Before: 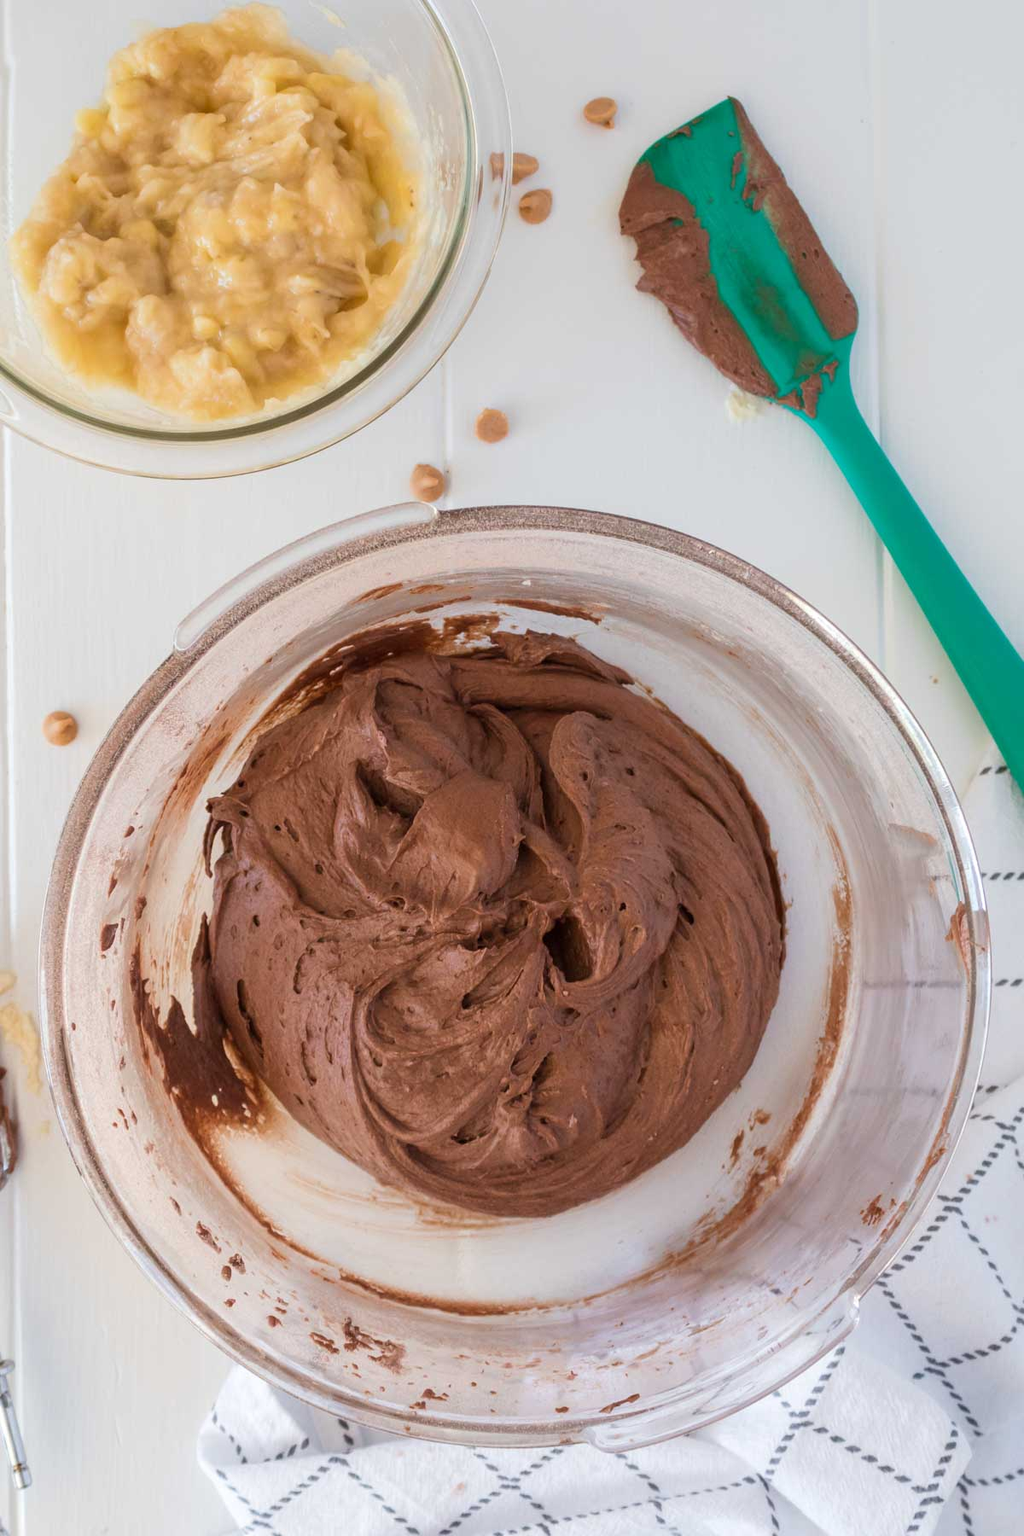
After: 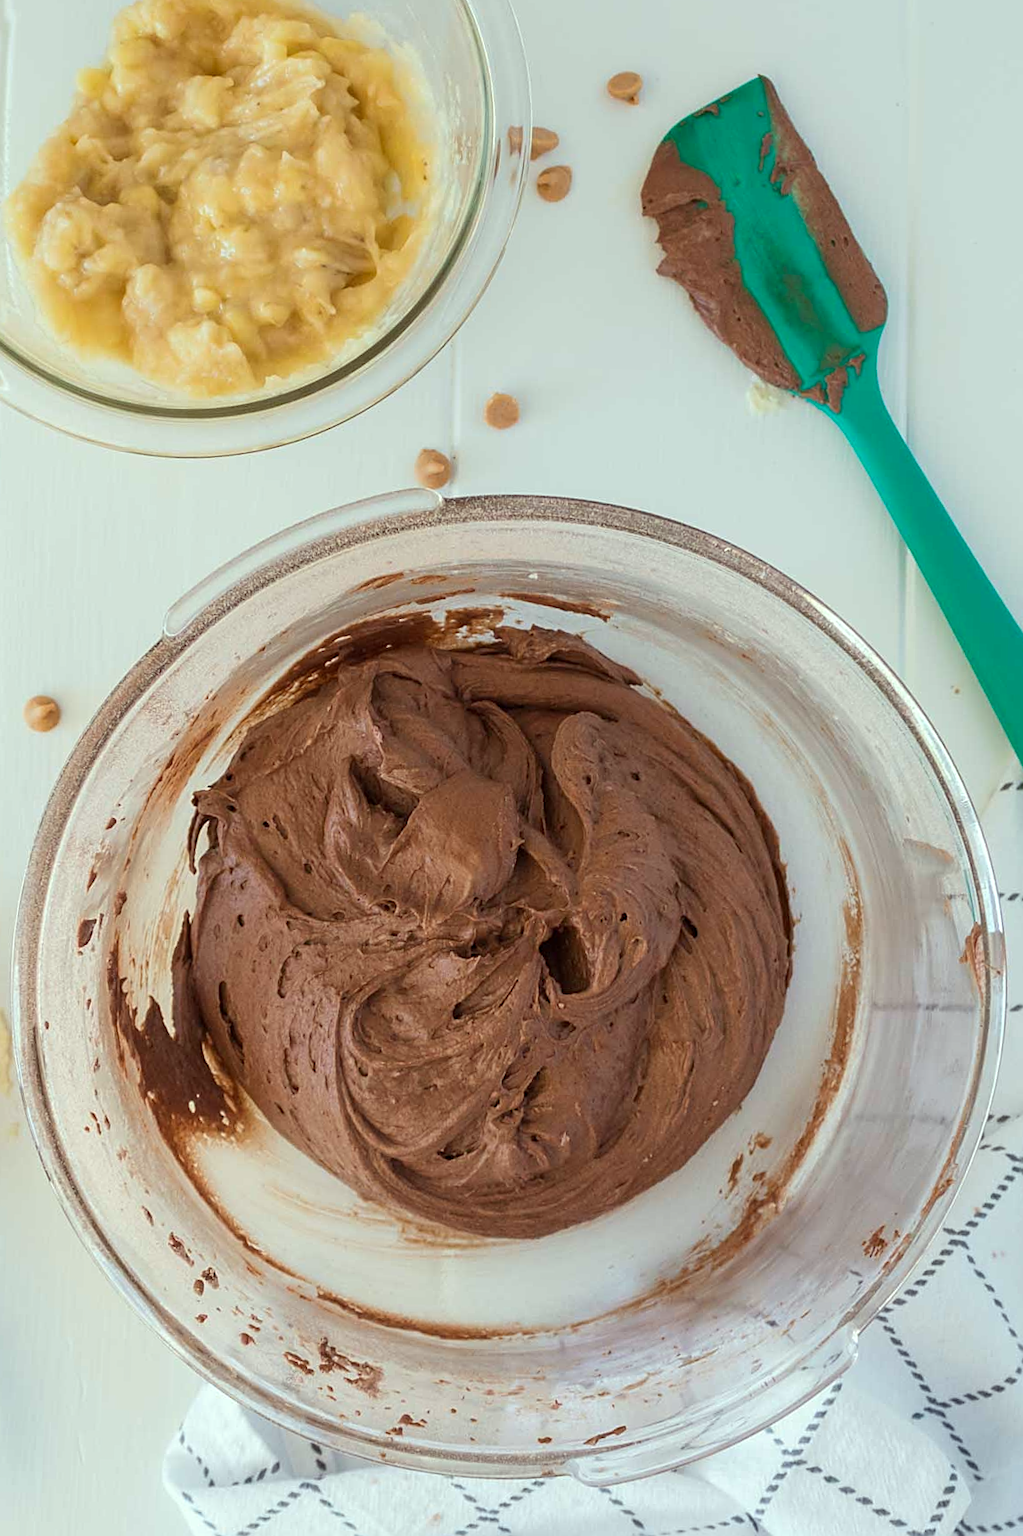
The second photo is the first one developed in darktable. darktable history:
color correction: highlights a* -8, highlights b* 3.1
crop and rotate: angle -1.69°
sharpen: on, module defaults
